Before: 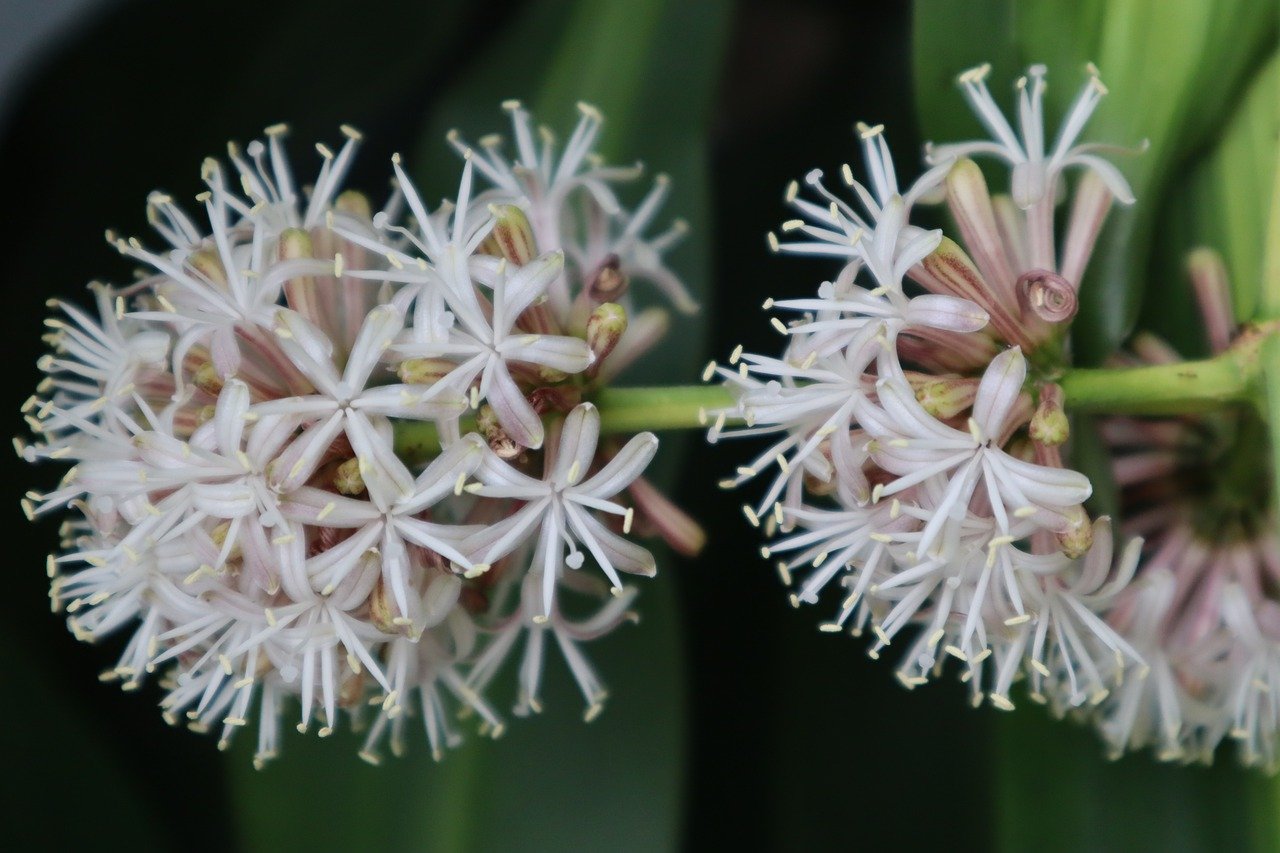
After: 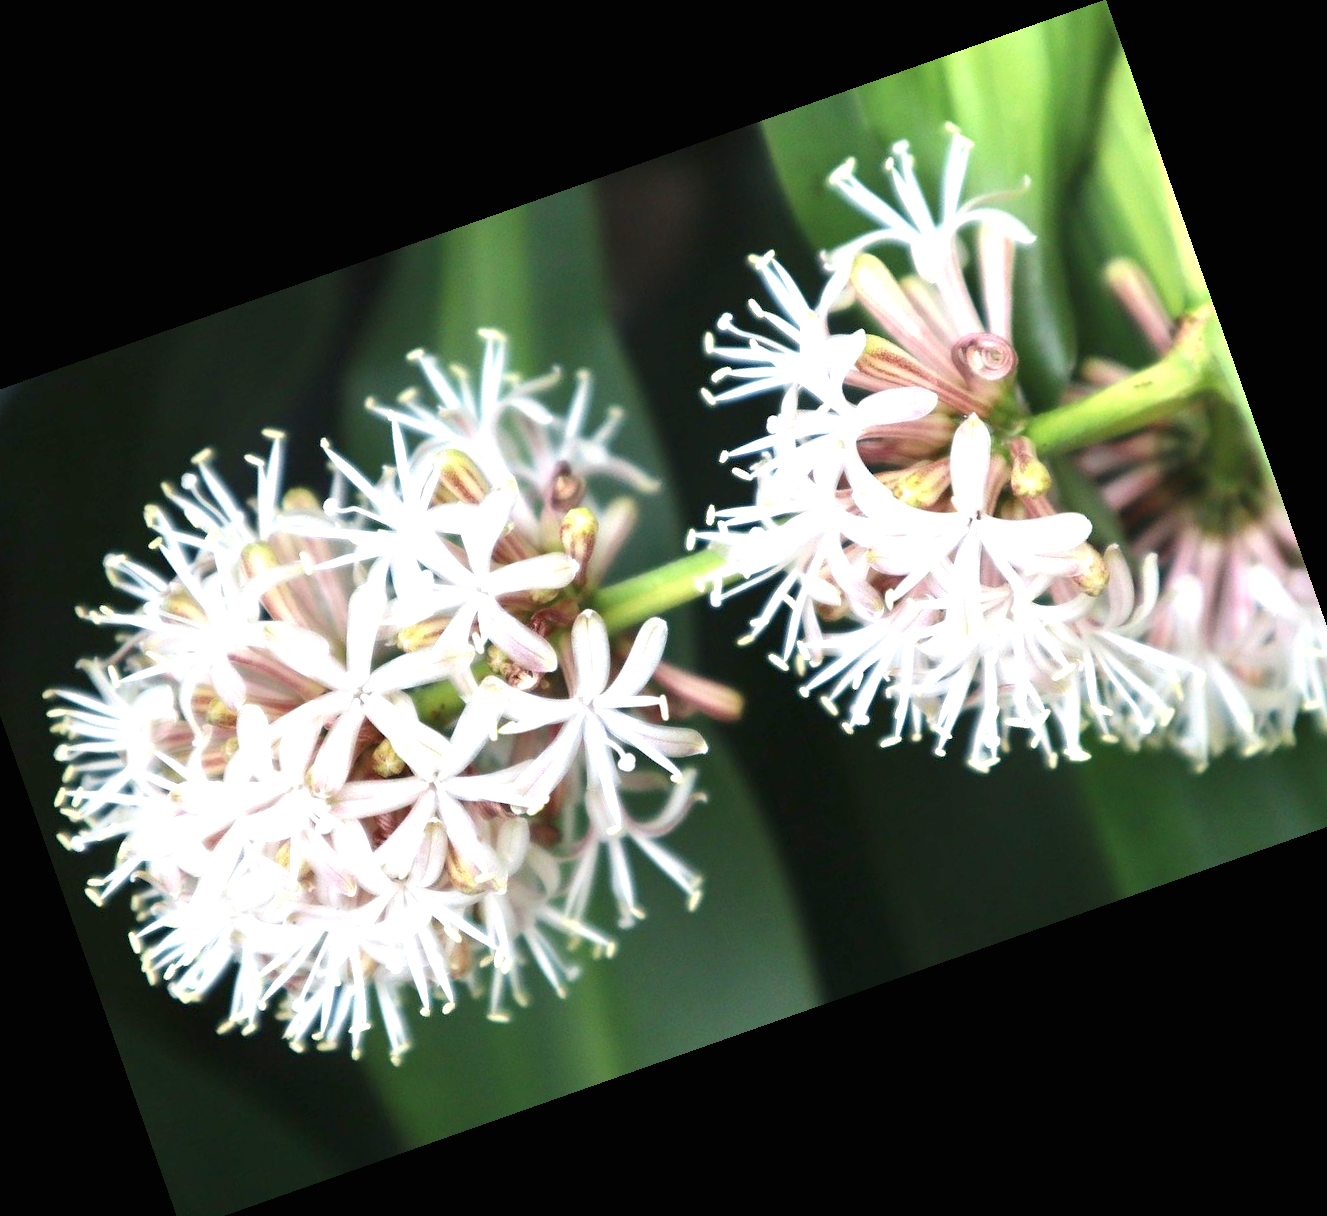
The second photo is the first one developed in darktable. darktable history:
exposure: black level correction 0, exposure 1.45 EV, compensate exposure bias true, compensate highlight preservation false
crop and rotate: angle 19.43°, left 6.812%, right 4.125%, bottom 1.087%
